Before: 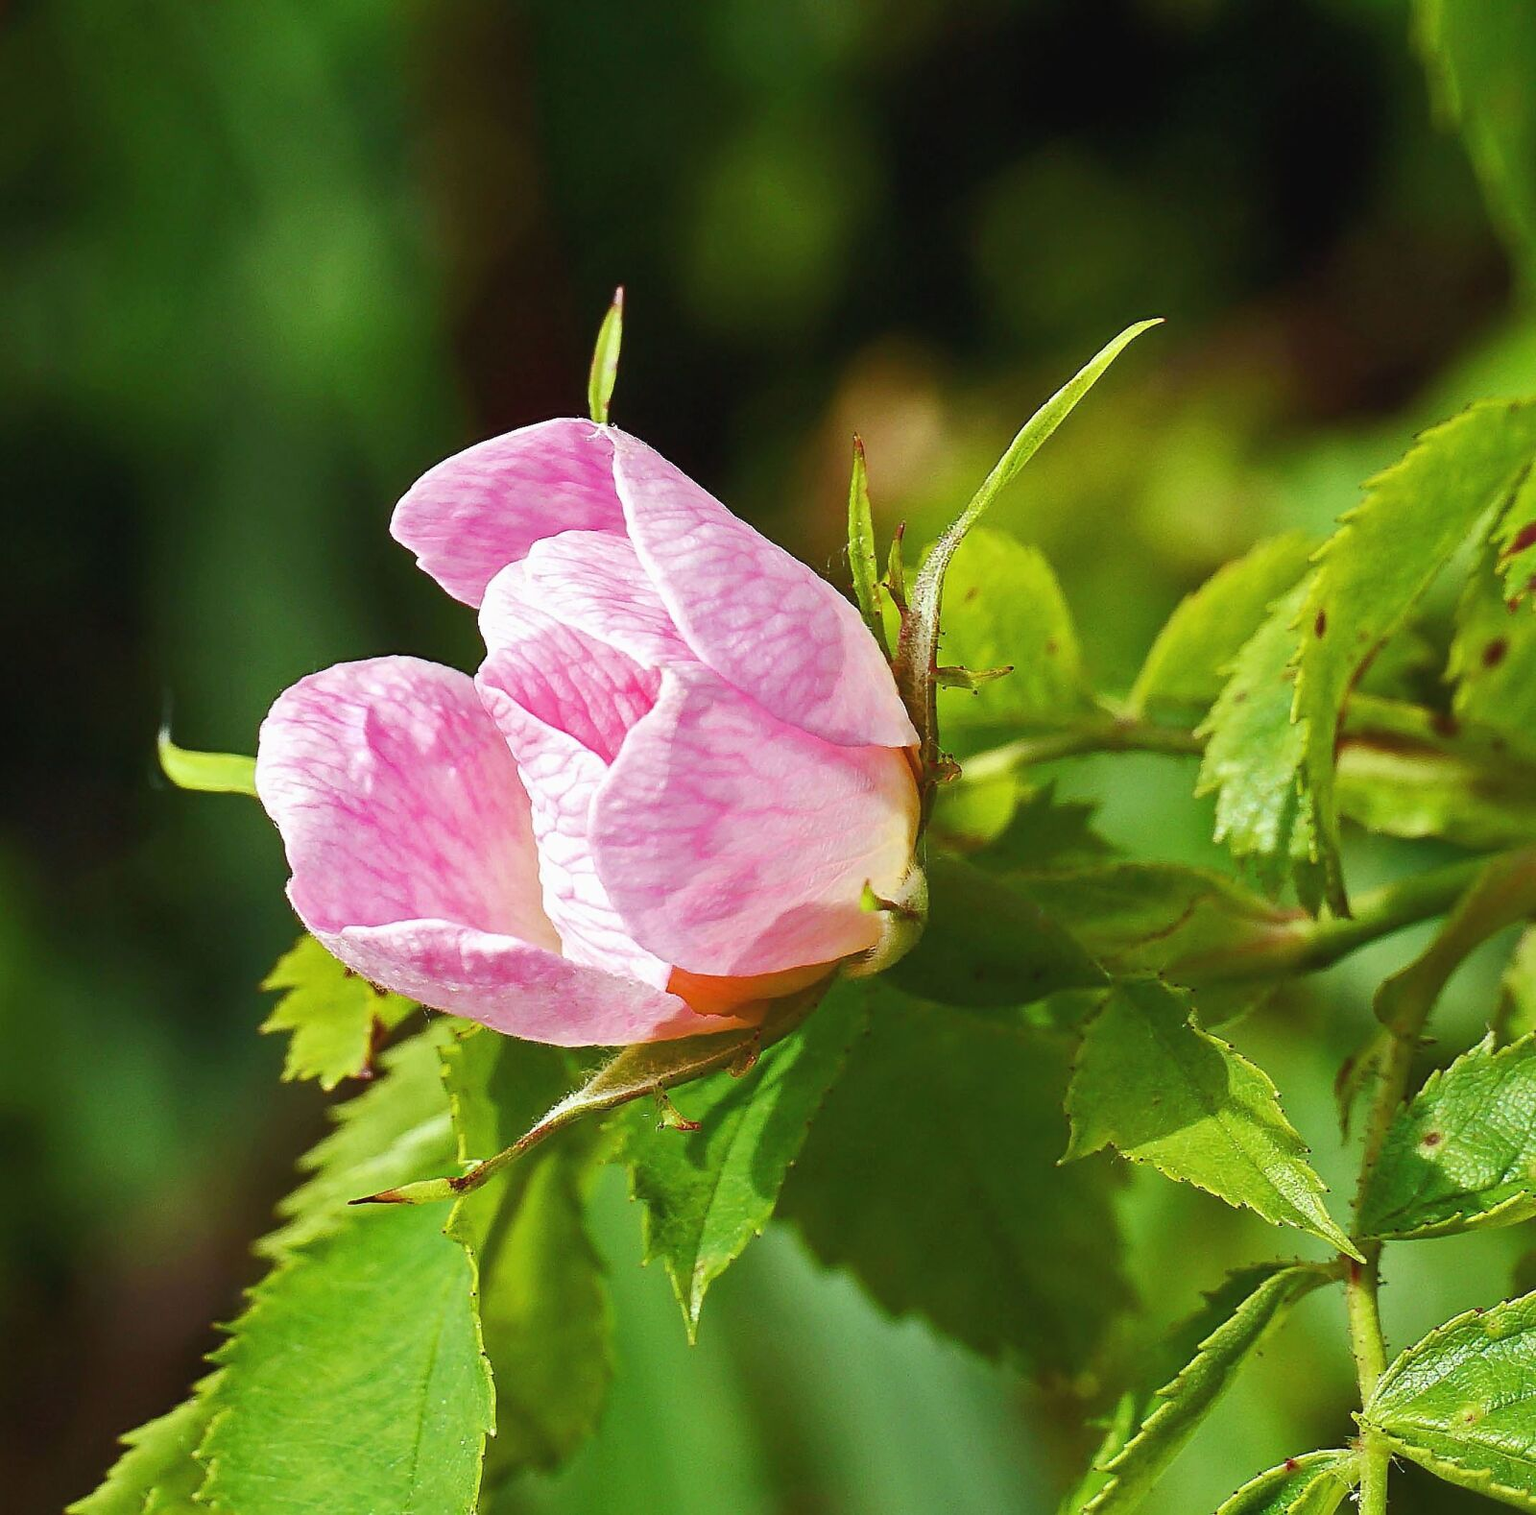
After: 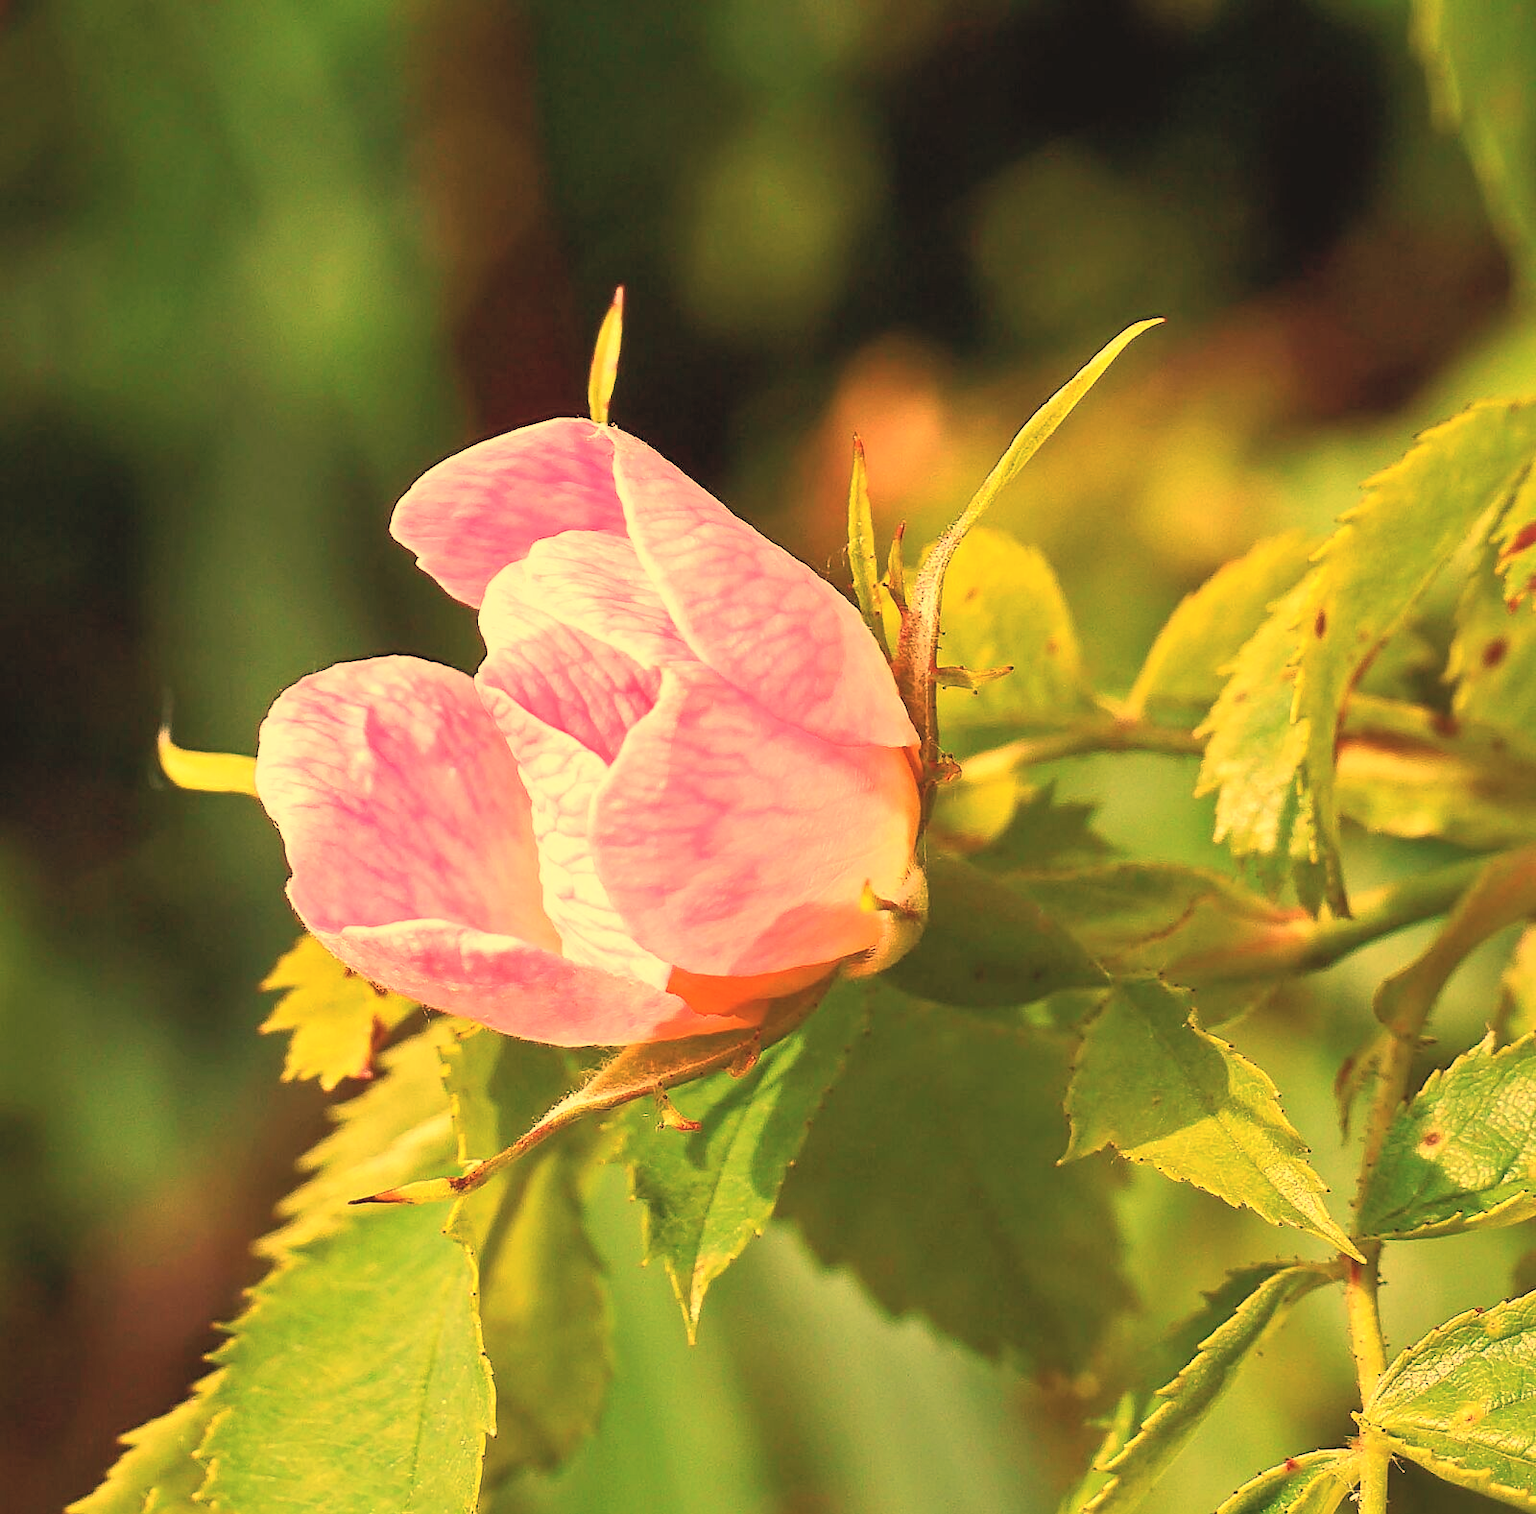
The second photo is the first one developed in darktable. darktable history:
white balance: red 1.467, blue 0.684
contrast brightness saturation: brightness 0.15
